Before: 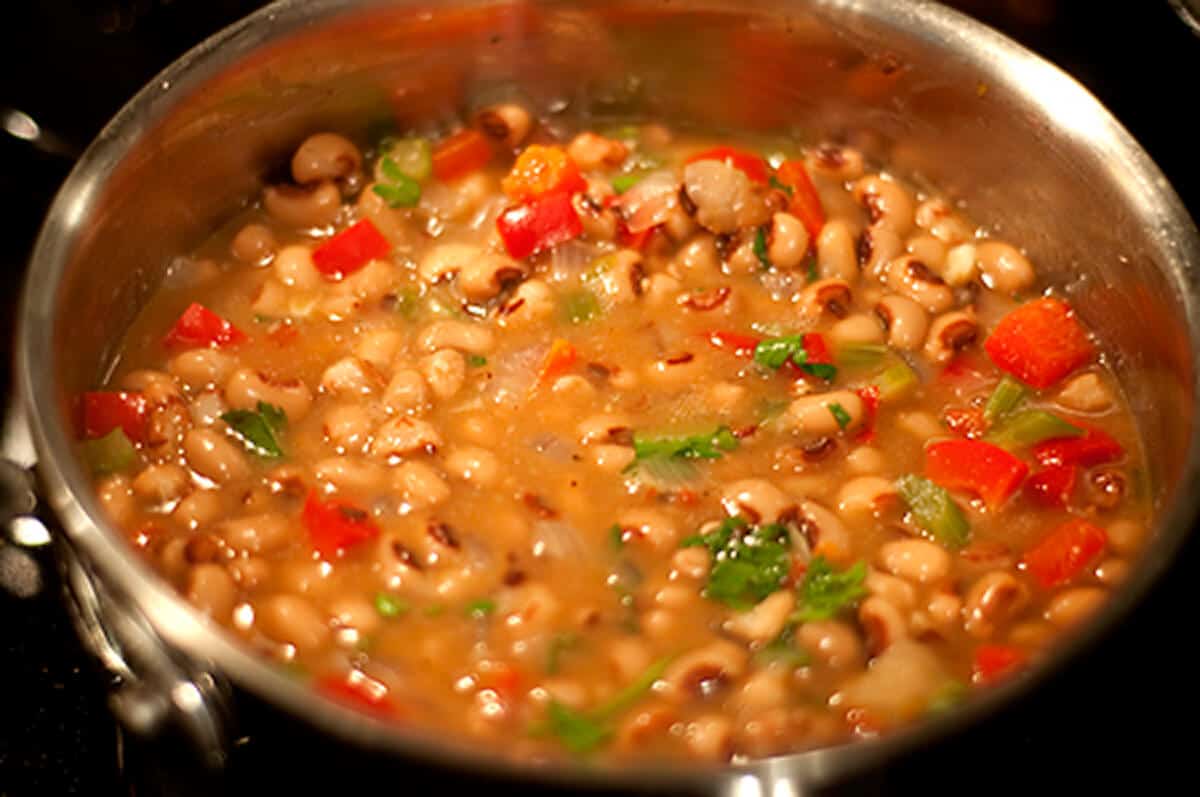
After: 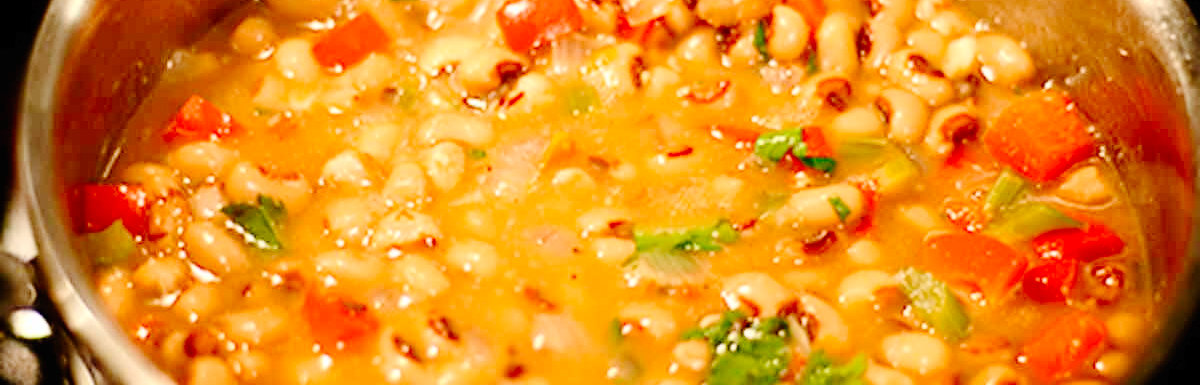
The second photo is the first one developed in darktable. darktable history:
tone curve: curves: ch0 [(0, 0) (0.003, 0.009) (0.011, 0.009) (0.025, 0.01) (0.044, 0.02) (0.069, 0.032) (0.1, 0.048) (0.136, 0.092) (0.177, 0.153) (0.224, 0.217) (0.277, 0.306) (0.335, 0.402) (0.399, 0.488) (0.468, 0.574) (0.543, 0.648) (0.623, 0.716) (0.709, 0.783) (0.801, 0.851) (0.898, 0.92) (1, 1)], preserve colors none
crop and rotate: top 26.056%, bottom 25.543%
contrast brightness saturation: contrast 0.2, brightness 0.16, saturation 0.22
